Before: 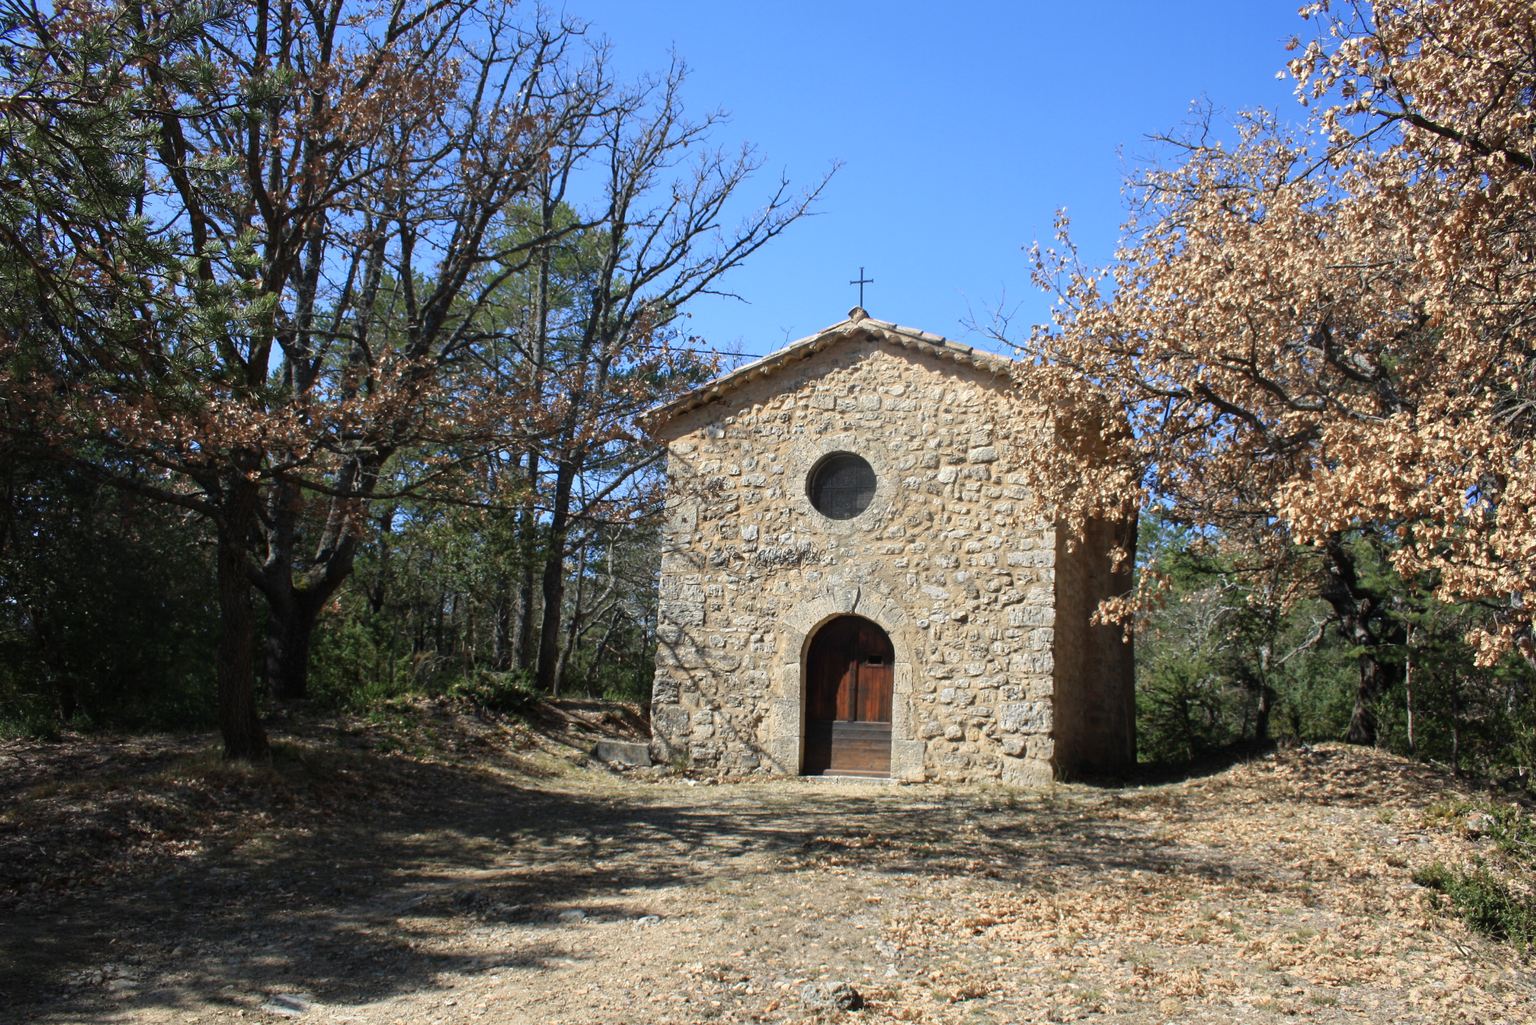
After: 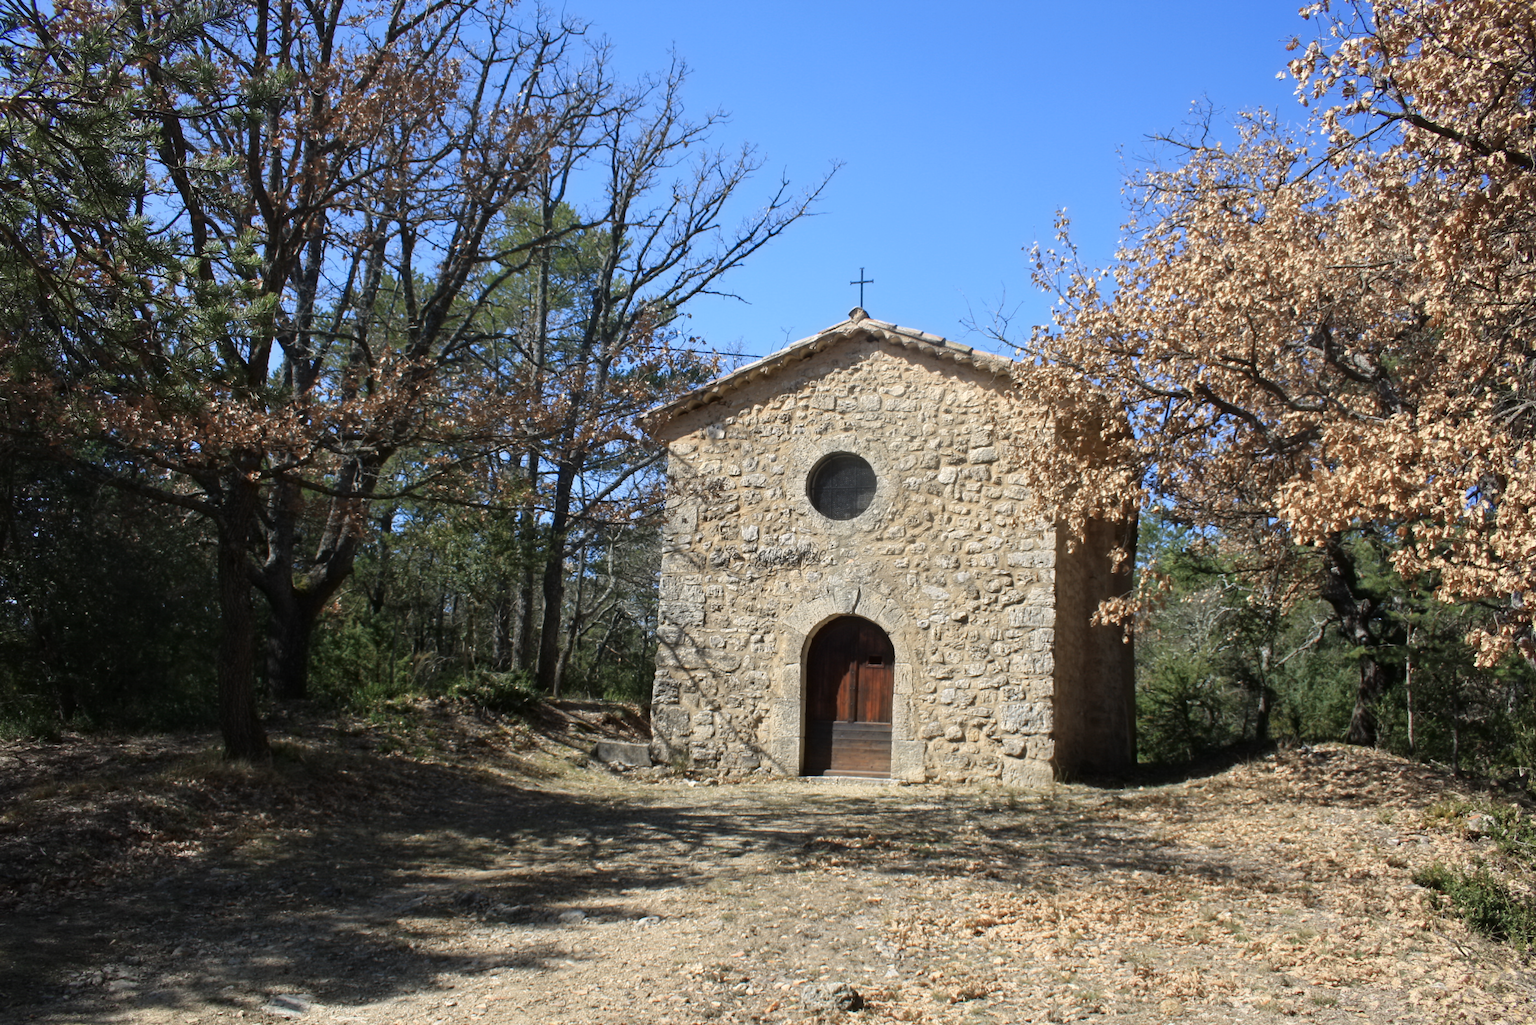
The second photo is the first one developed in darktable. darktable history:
white balance: red 1, blue 1
contrast equalizer: y [[0.5 ×6], [0.5 ×6], [0.5 ×6], [0 ×6], [0, 0, 0, 0.581, 0.011, 0]]
